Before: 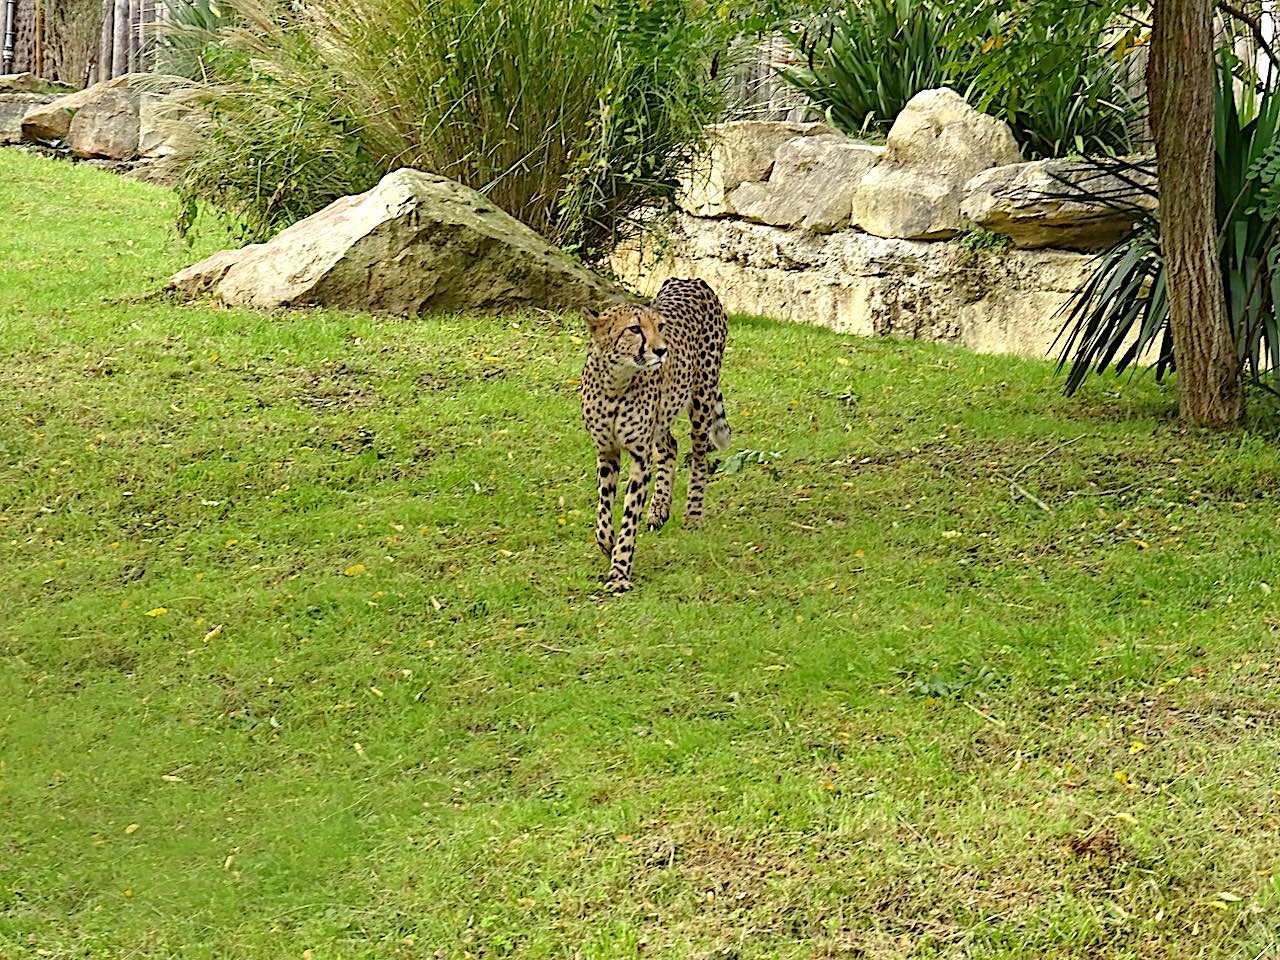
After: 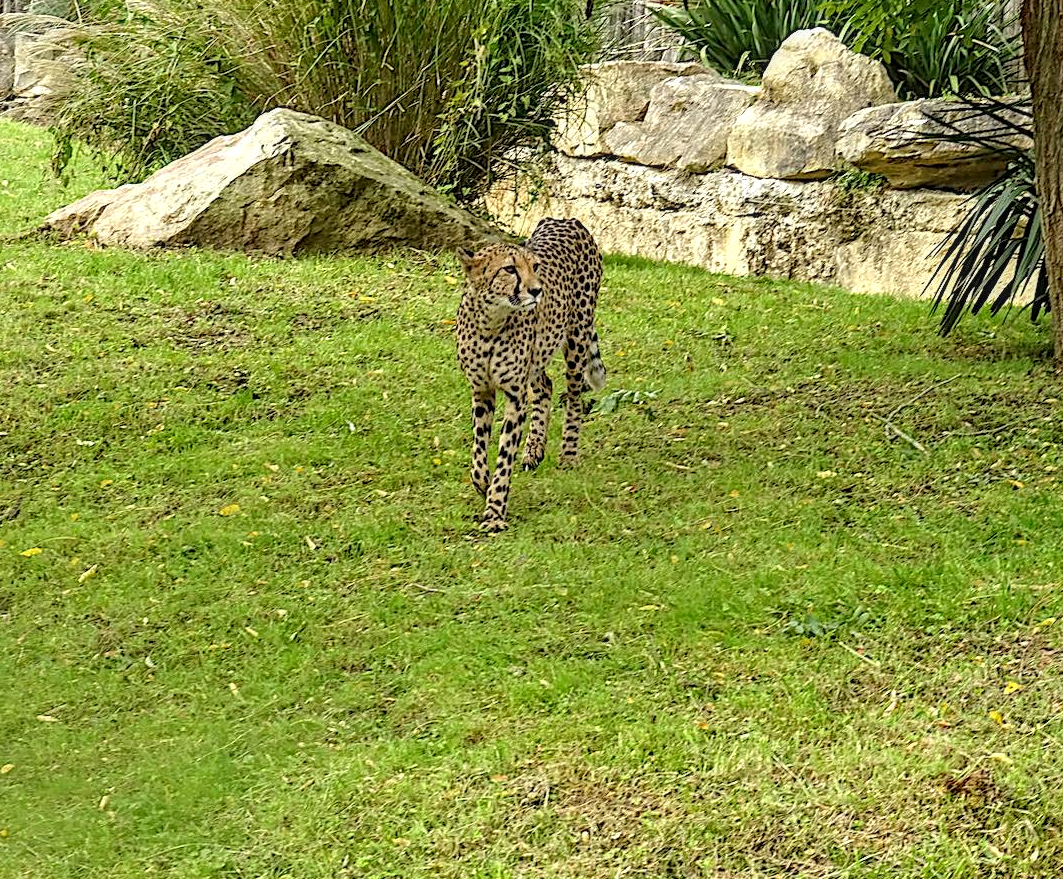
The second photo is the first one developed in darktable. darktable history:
local contrast: detail 130%
crop: left 9.769%, top 6.26%, right 7.16%, bottom 2.125%
